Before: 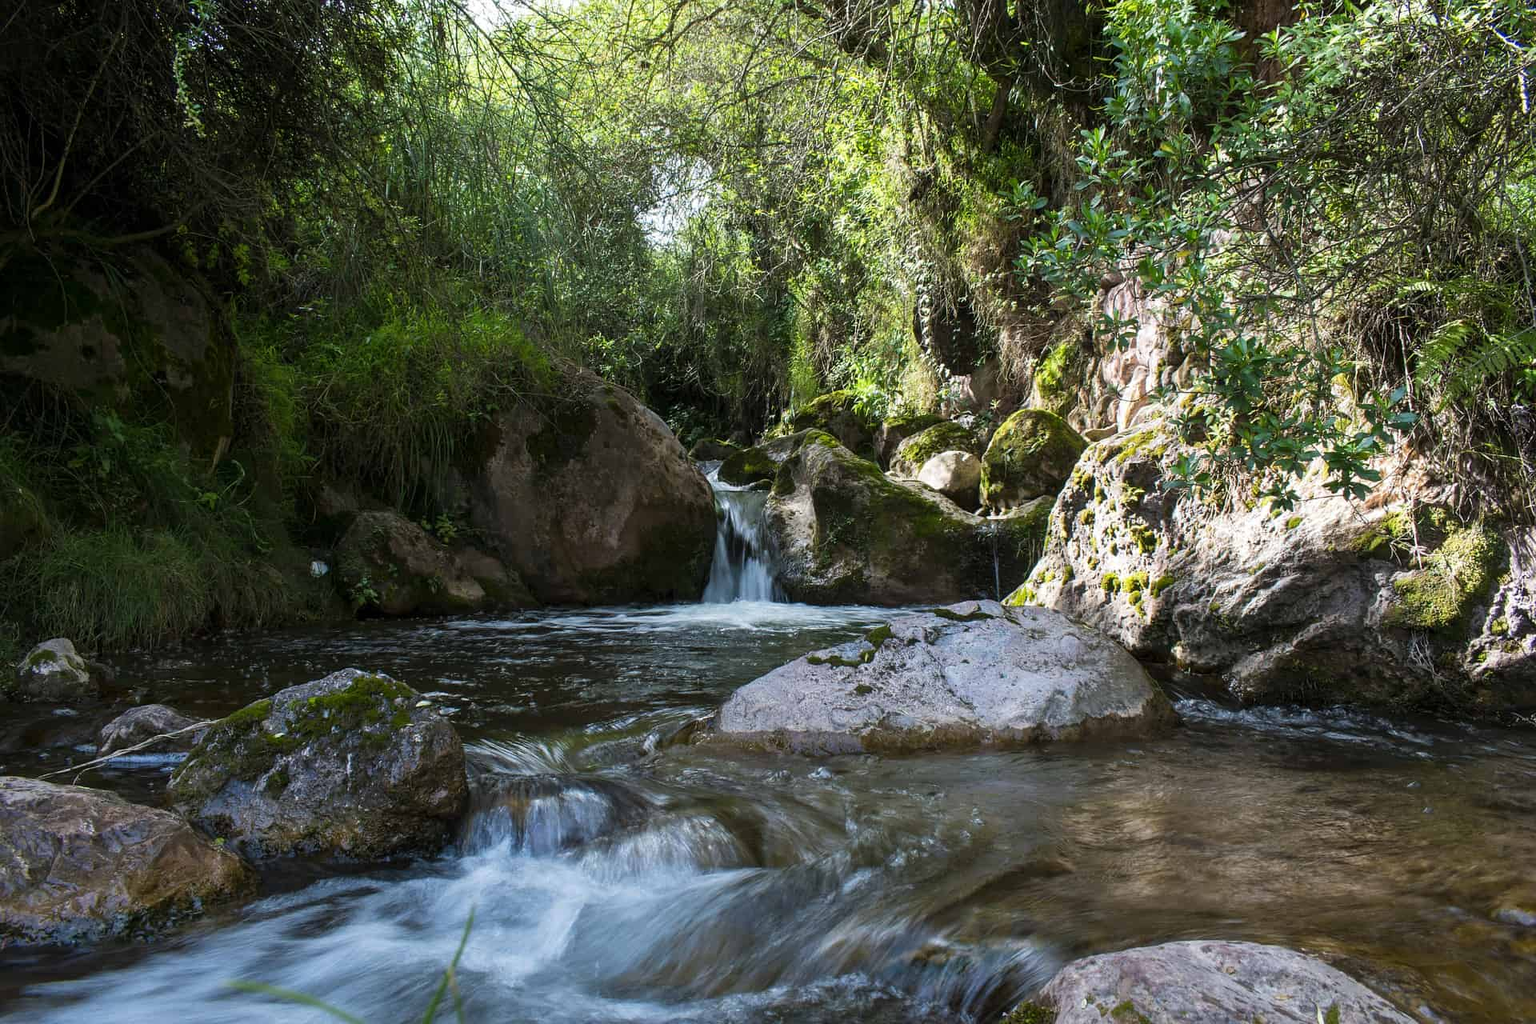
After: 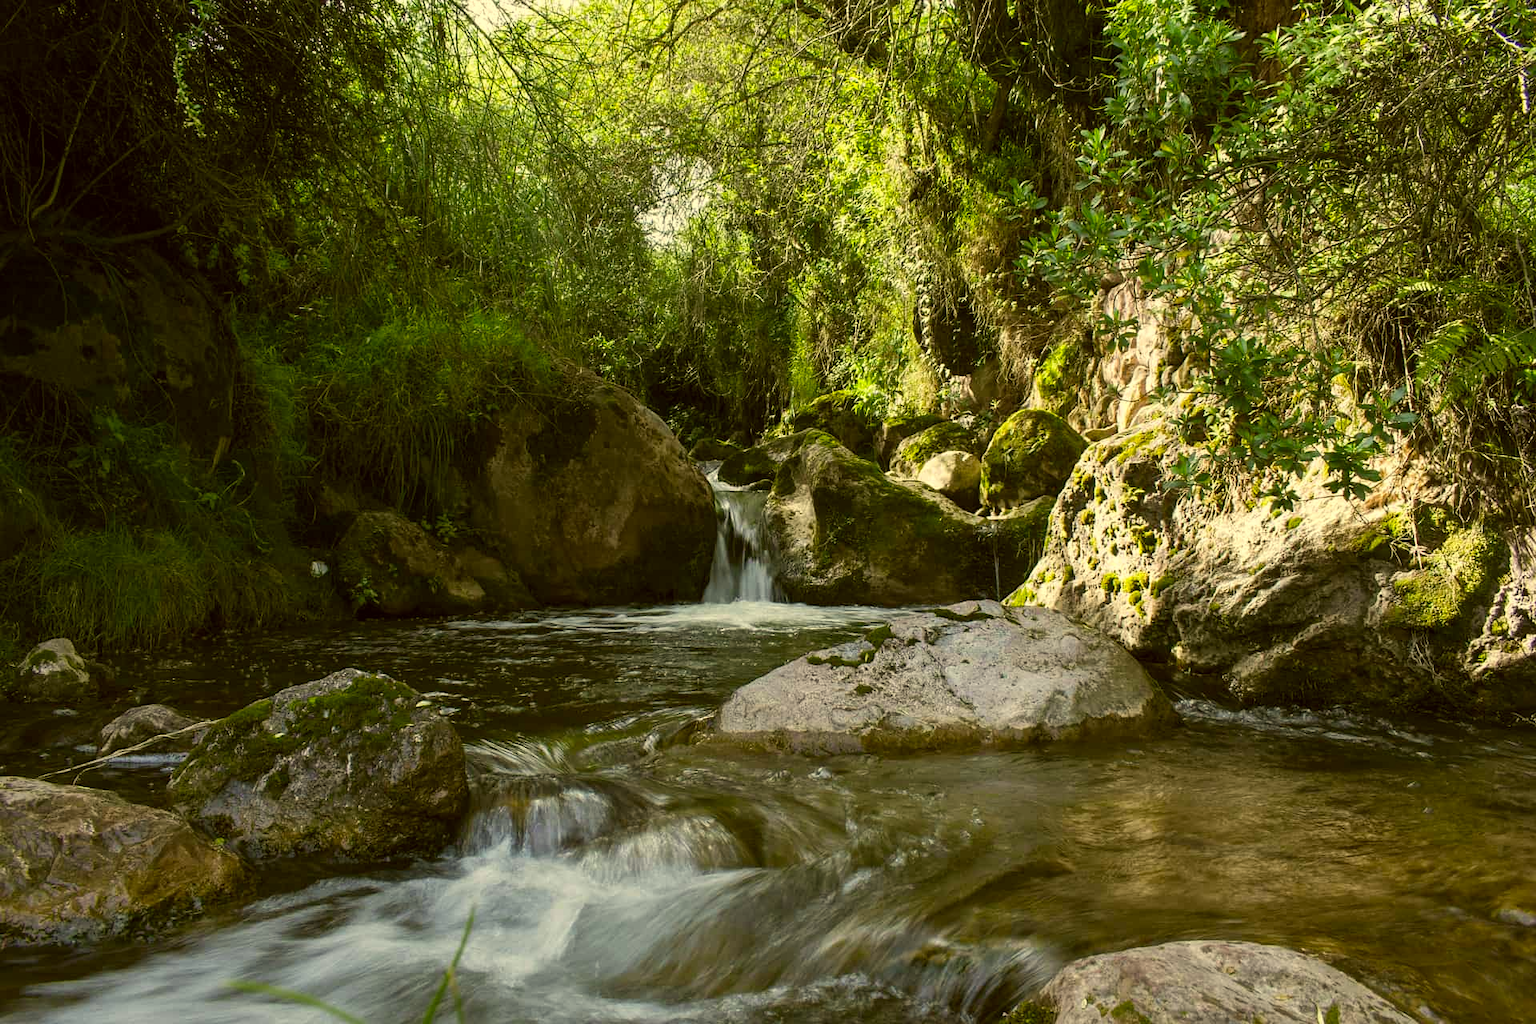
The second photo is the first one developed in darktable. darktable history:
color correction: highlights a* 0.147, highlights b* 29, shadows a* -0.196, shadows b* 20.93
